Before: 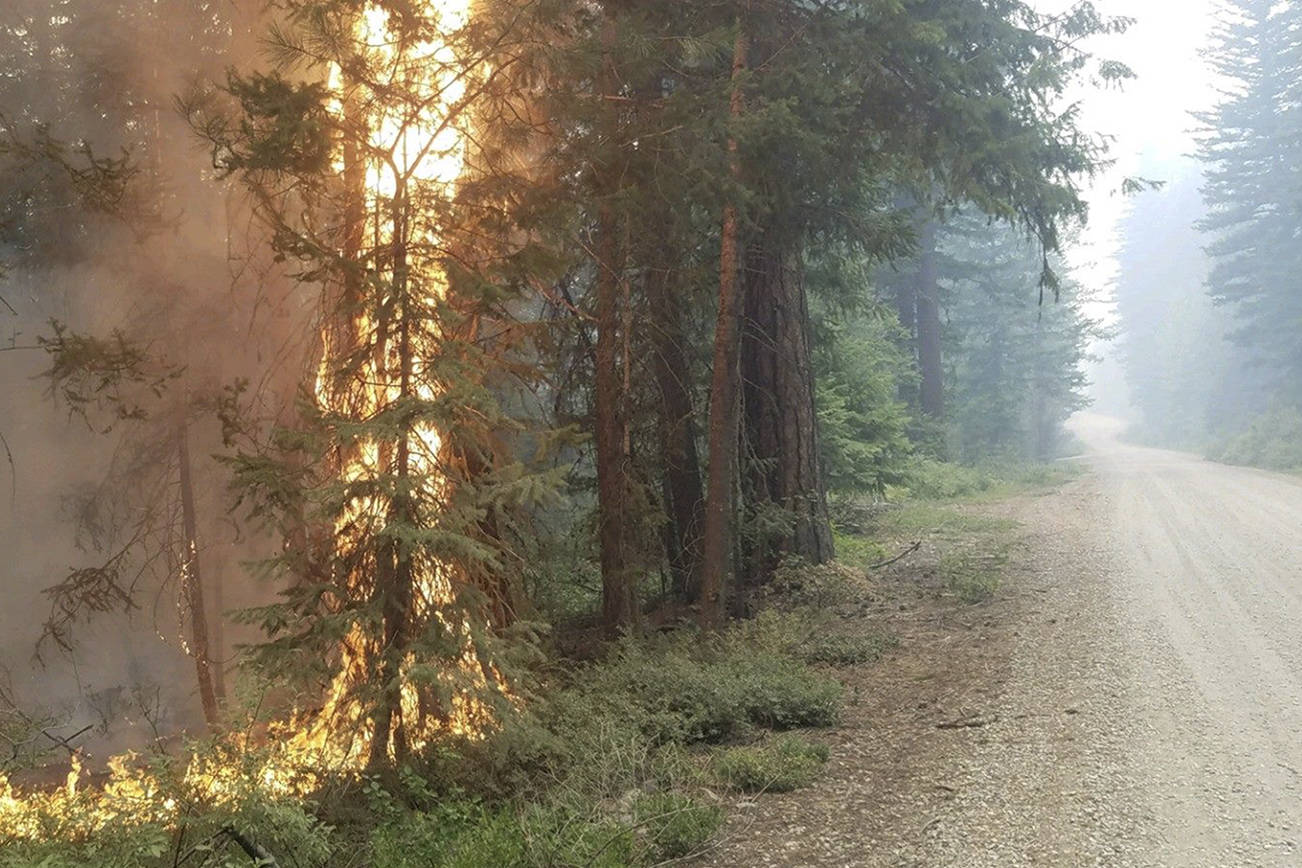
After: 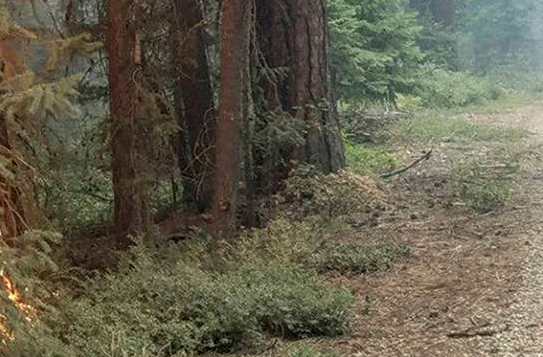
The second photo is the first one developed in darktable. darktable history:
local contrast: highlights 31%, detail 135%
crop: left 37.575%, top 45.059%, right 20.689%, bottom 13.715%
